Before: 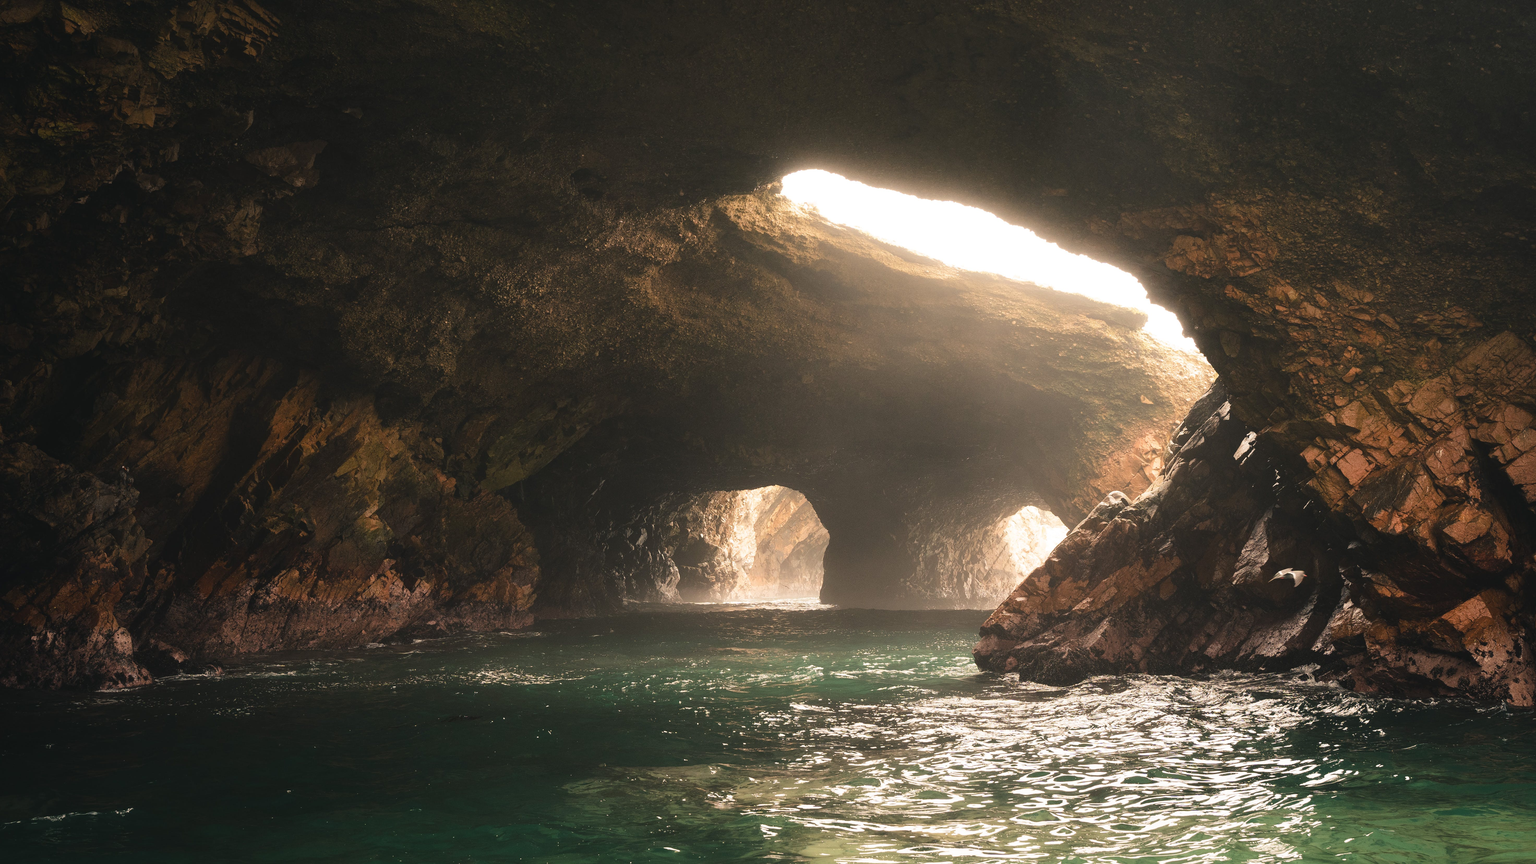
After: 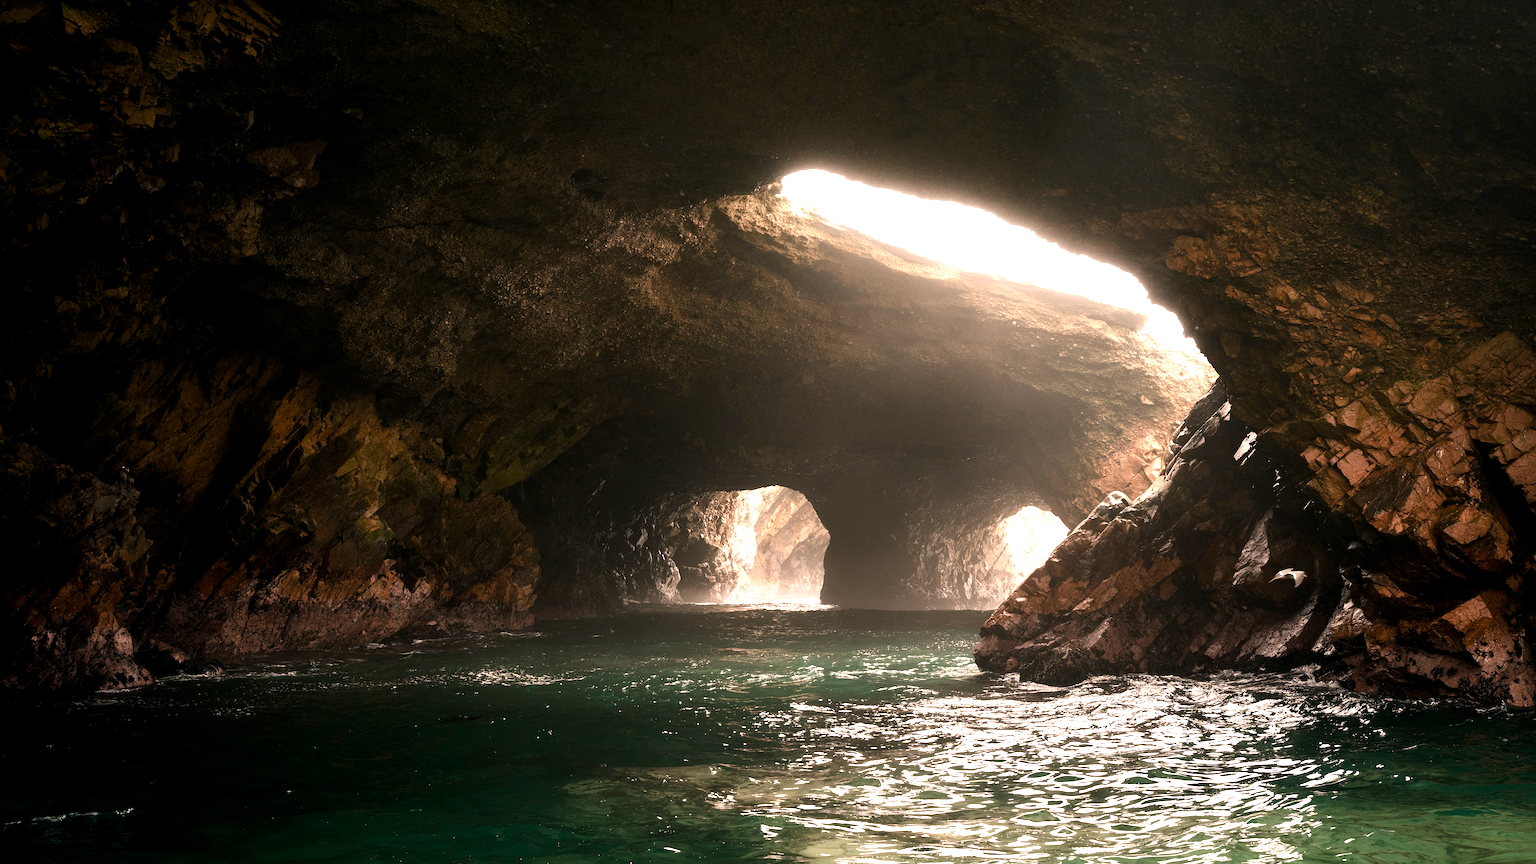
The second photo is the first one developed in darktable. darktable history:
color balance rgb: highlights gain › chroma 1.552%, highlights gain › hue 308.33°, global offset › luminance -1.028%, perceptual saturation grading › global saturation -0.06%, perceptual saturation grading › highlights -31.305%, perceptual saturation grading › mid-tones 6.007%, perceptual saturation grading › shadows 17.175%, perceptual brilliance grading › global brilliance 15.833%, perceptual brilliance grading › shadows -34.716%, global vibrance 20%
